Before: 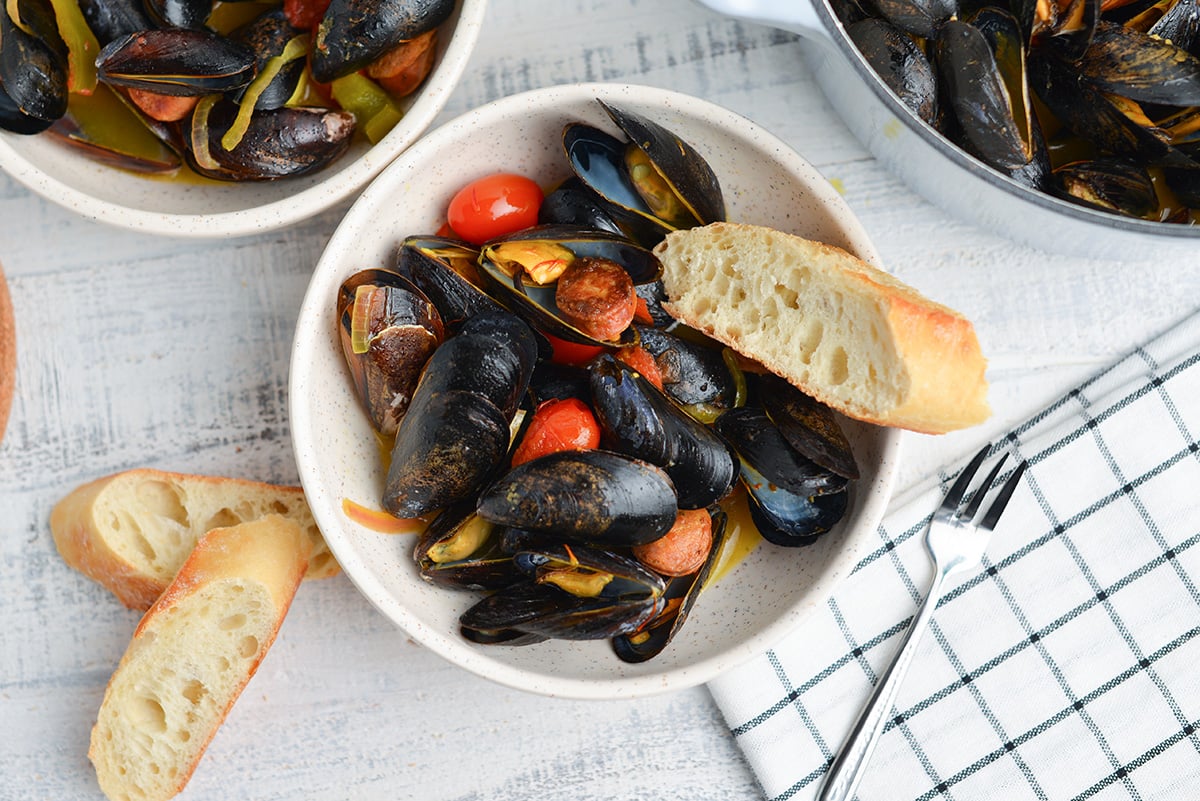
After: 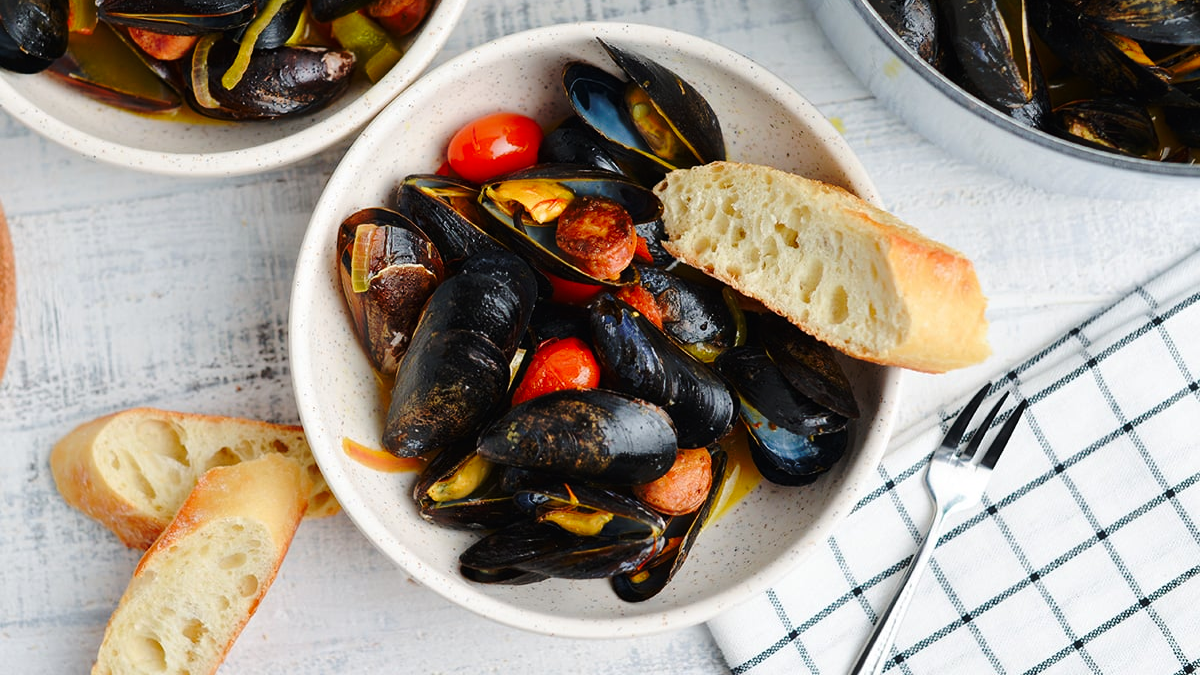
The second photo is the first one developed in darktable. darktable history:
crop: top 7.625%, bottom 8.027%
exposure: compensate highlight preservation false
base curve: curves: ch0 [(0, 0) (0.073, 0.04) (0.157, 0.139) (0.492, 0.492) (0.758, 0.758) (1, 1)], preserve colors none
